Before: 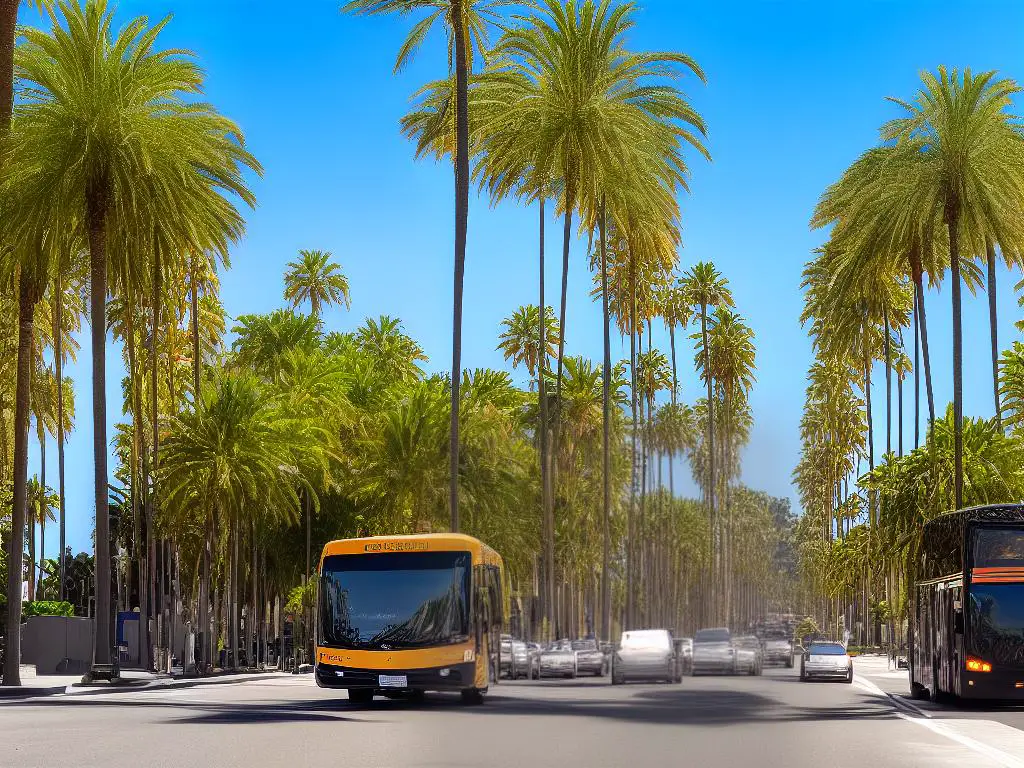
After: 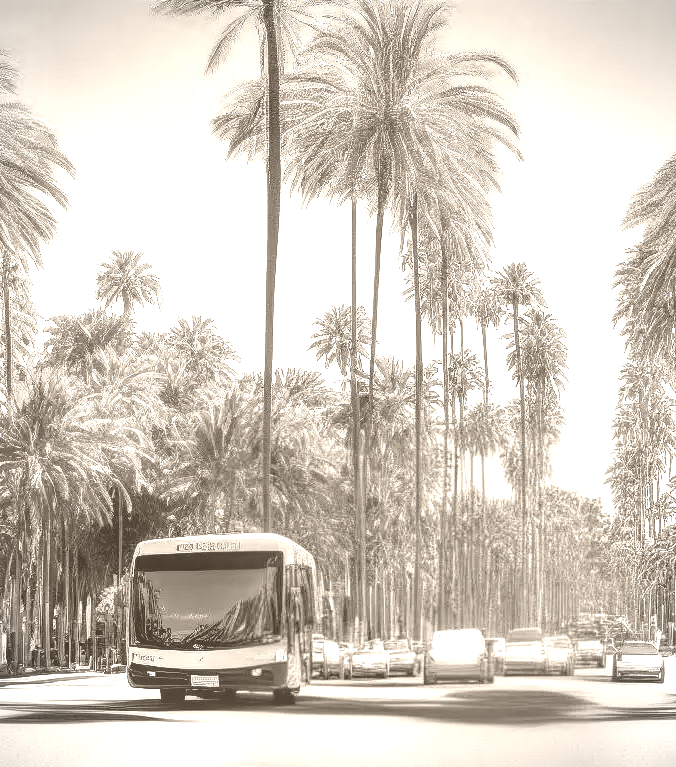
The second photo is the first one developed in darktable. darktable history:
white balance: red 1.05, blue 1.072
colorize: hue 34.49°, saturation 35.33%, source mix 100%, version 1
crop and rotate: left 18.442%, right 15.508%
exposure: black level correction 0, exposure 0.3 EV, compensate highlight preservation false
local contrast: detail 142%
vignetting: fall-off start 91.19%
